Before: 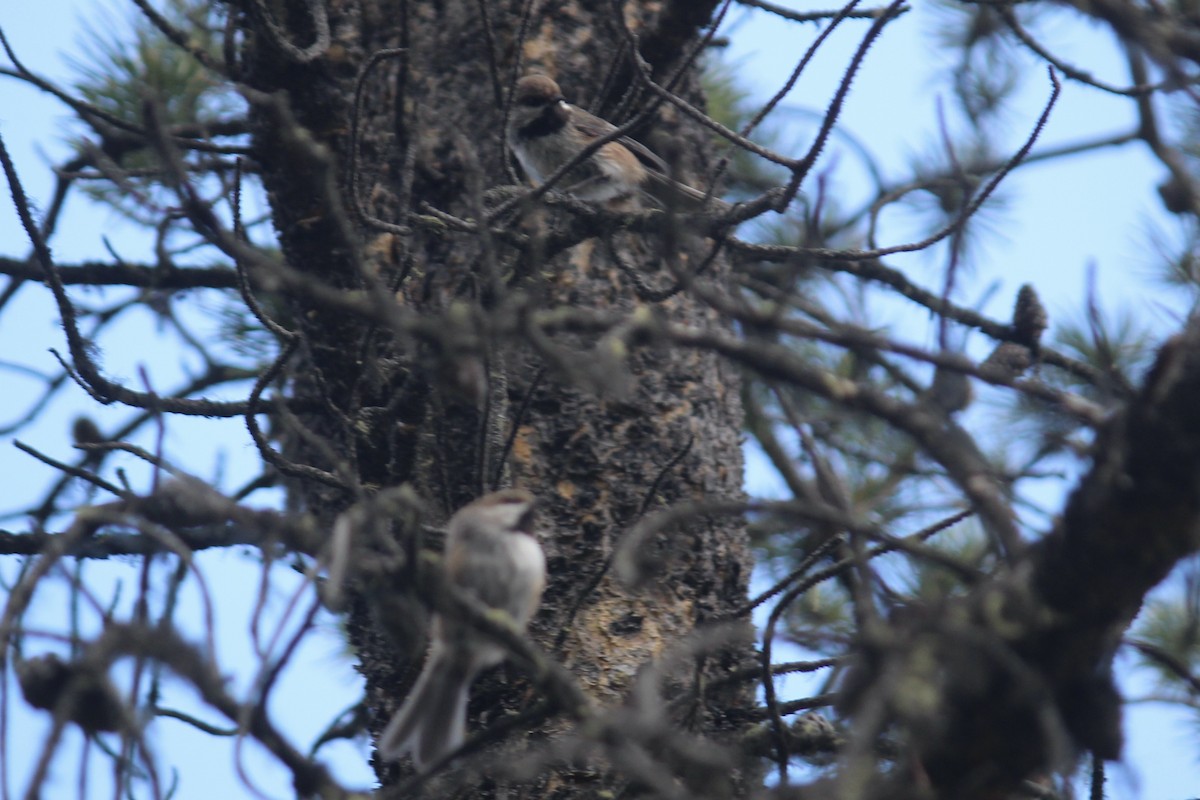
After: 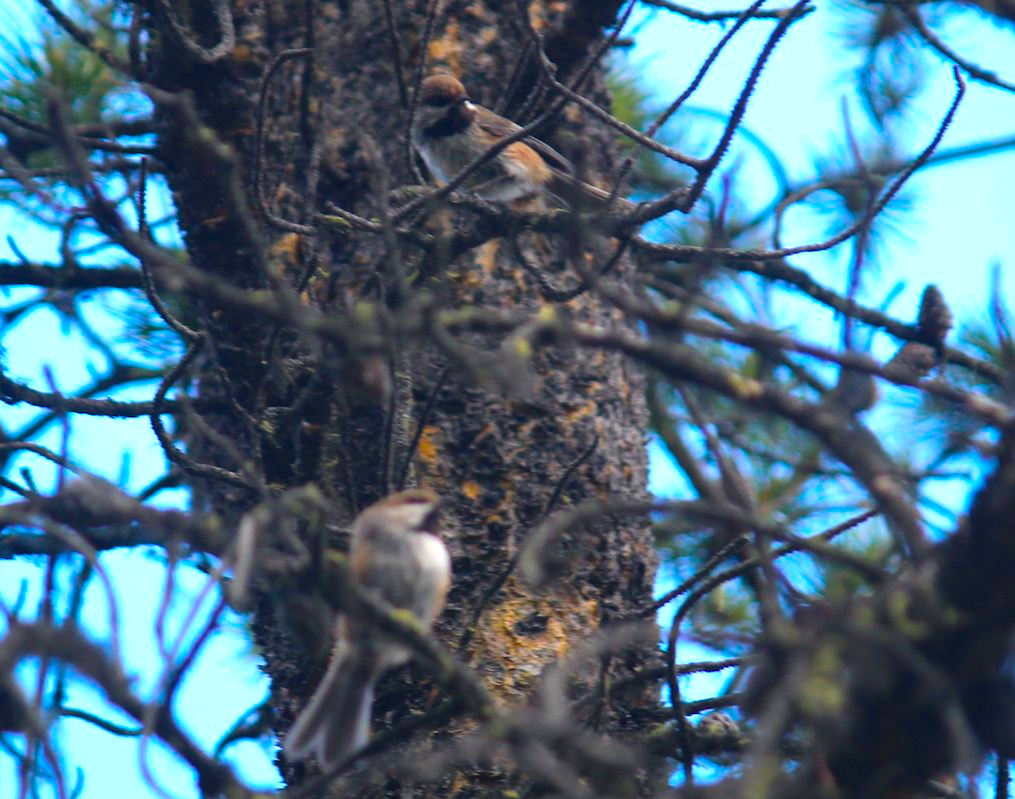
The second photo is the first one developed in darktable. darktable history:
crop: left 7.993%, right 7.362%
contrast brightness saturation: contrast 0.028, brightness -0.032
color balance rgb: shadows lift › chroma 1.303%, shadows lift › hue 256.97°, highlights gain › chroma 1.062%, highlights gain › hue 60.02°, linear chroma grading › global chroma 25.111%, perceptual saturation grading › global saturation 30.965%, perceptual brilliance grading › global brilliance 17.485%, global vibrance 20%
